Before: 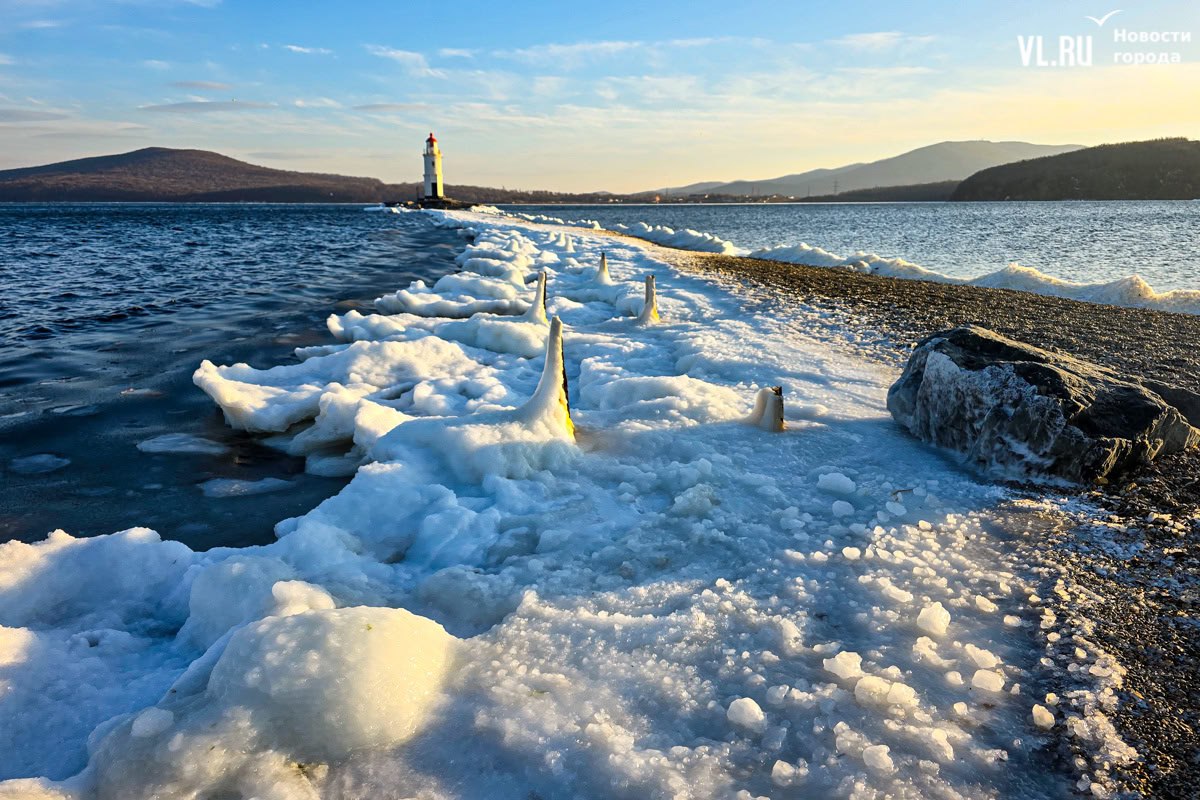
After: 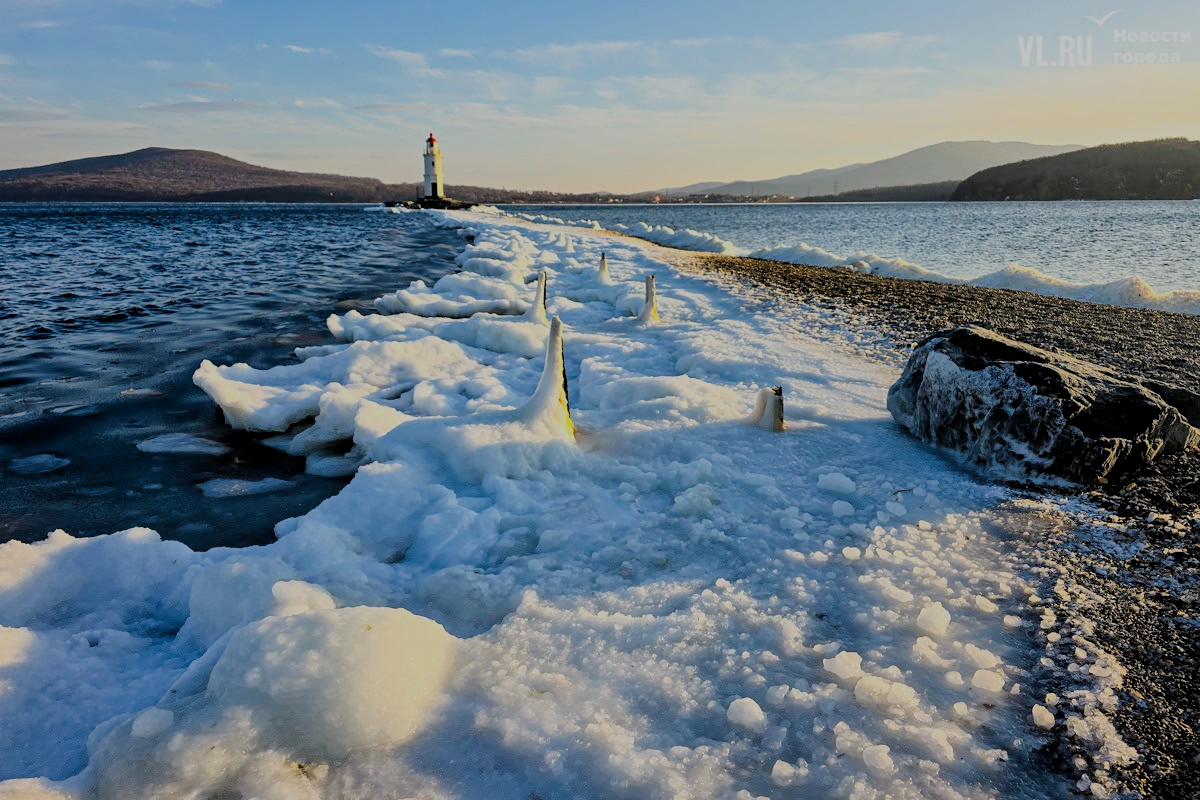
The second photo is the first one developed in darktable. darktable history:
filmic rgb: middle gray luminance 17.84%, black relative exposure -7.51 EV, white relative exposure 8.49 EV, target black luminance 0%, hardness 2.23, latitude 17.5%, contrast 0.876, highlights saturation mix 3.59%, shadows ↔ highlights balance 10.93%
